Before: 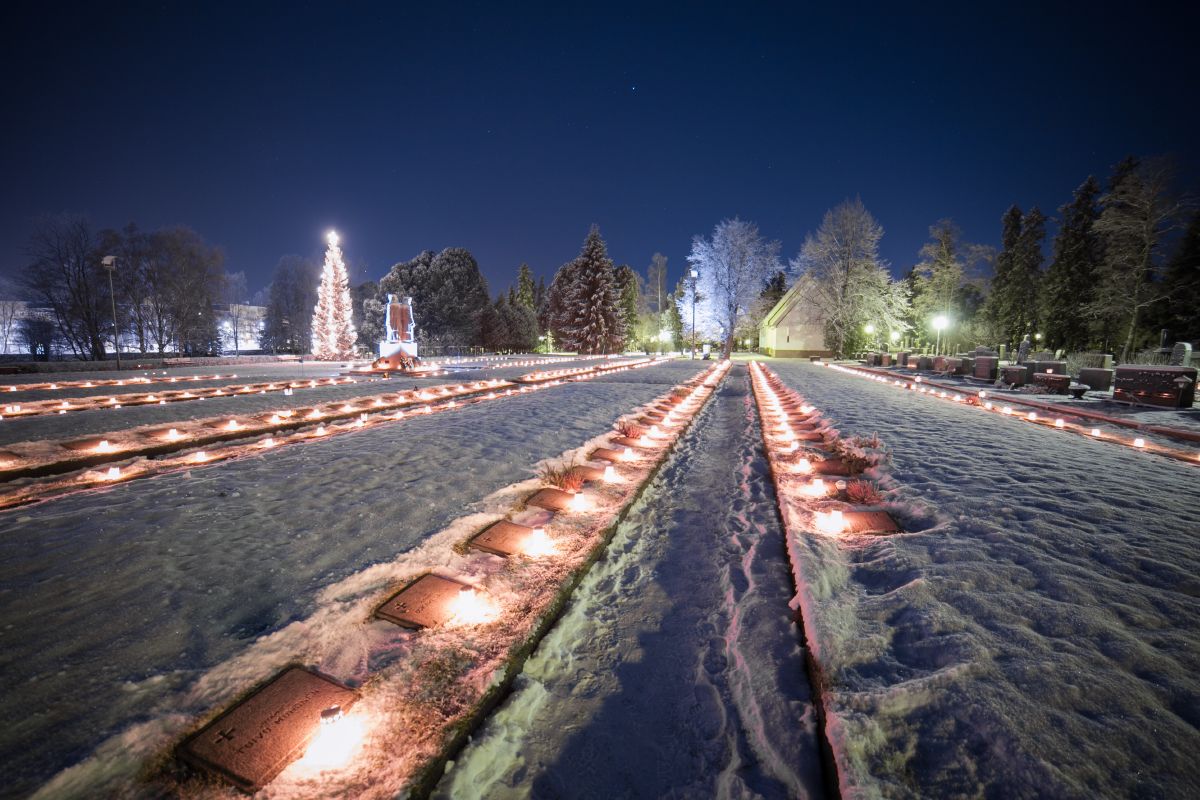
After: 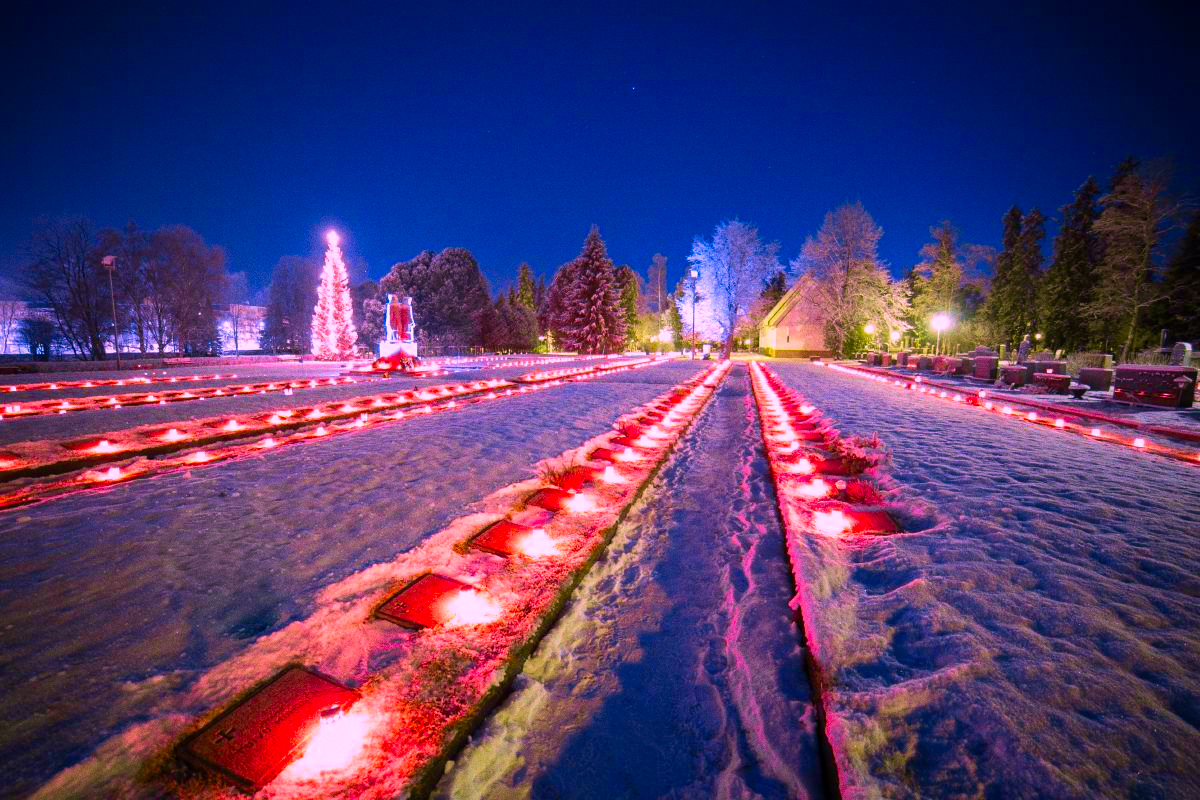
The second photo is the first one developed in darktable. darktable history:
color balance rgb: linear chroma grading › global chroma 15%, perceptual saturation grading › global saturation 30%
color correction: highlights a* 19.5, highlights b* -11.53, saturation 1.69
grain: coarseness 0.47 ISO
velvia: strength 45%
